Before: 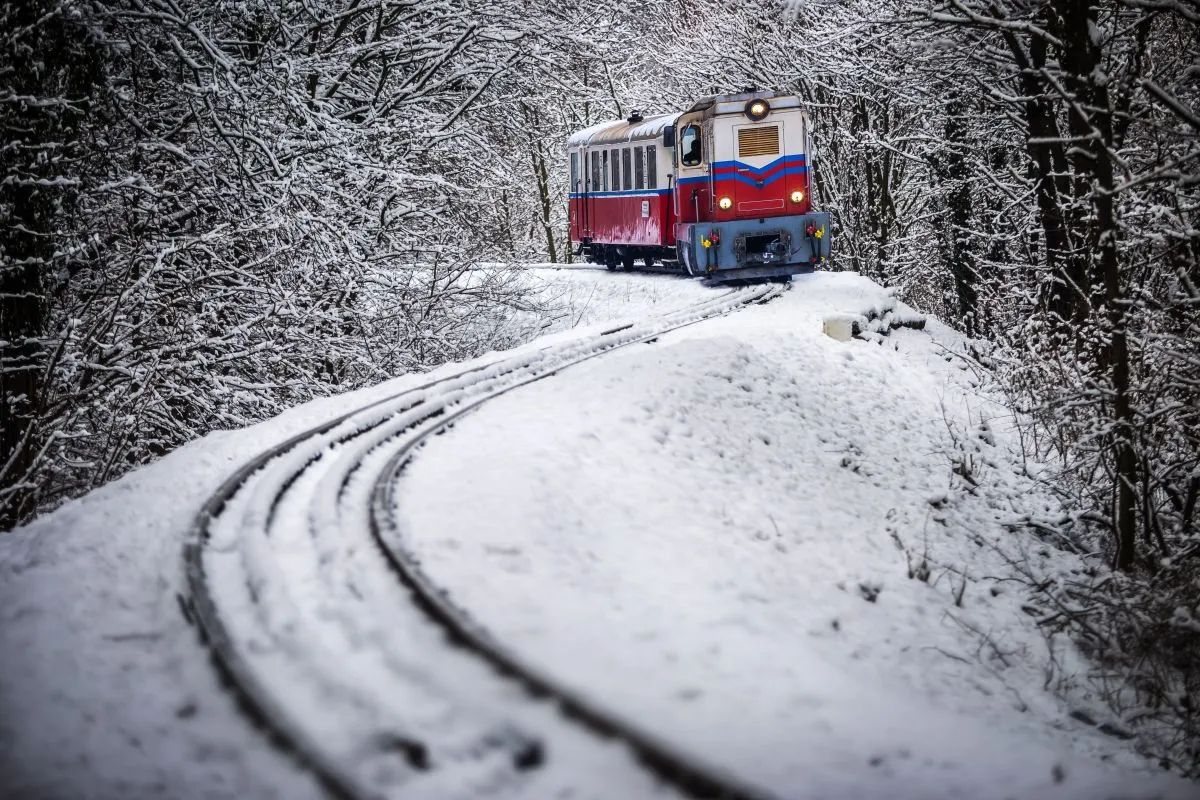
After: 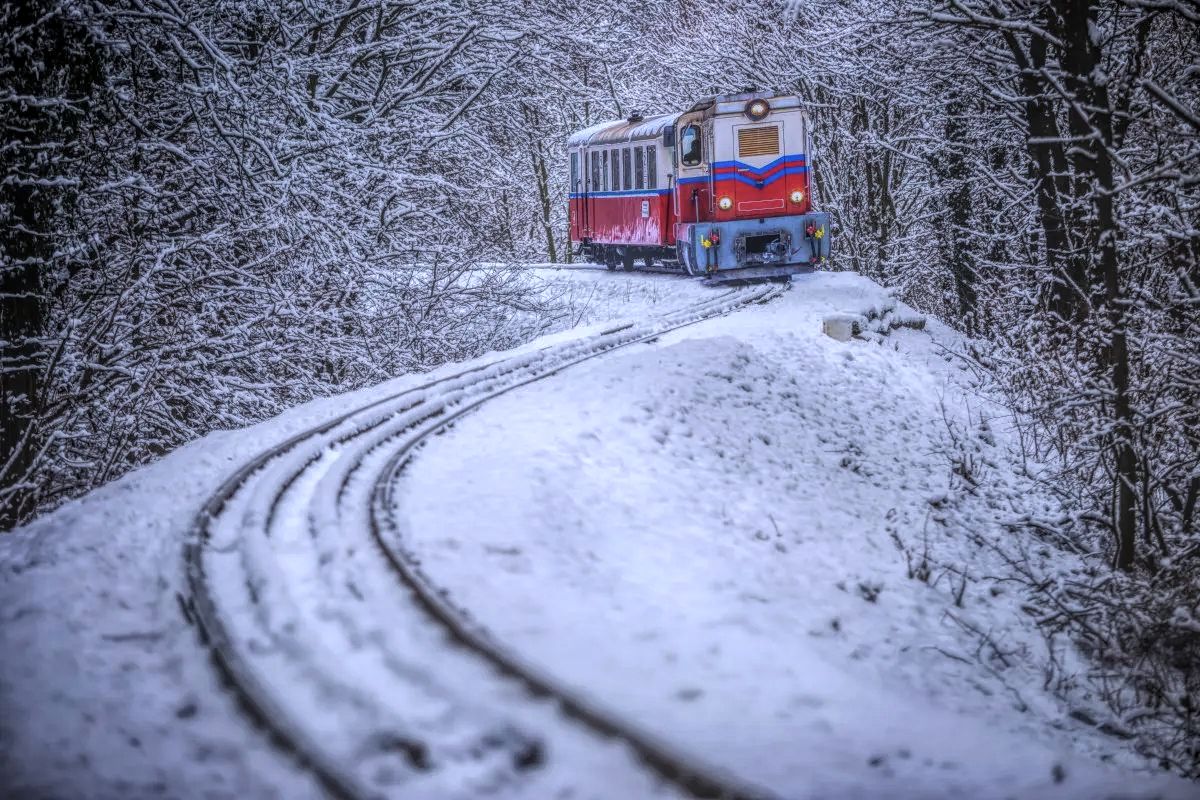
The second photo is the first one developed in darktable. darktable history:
color calibration: illuminant custom, x 0.373, y 0.388, temperature 4269.97 K
local contrast: highlights 20%, shadows 30%, detail 200%, midtone range 0.2
